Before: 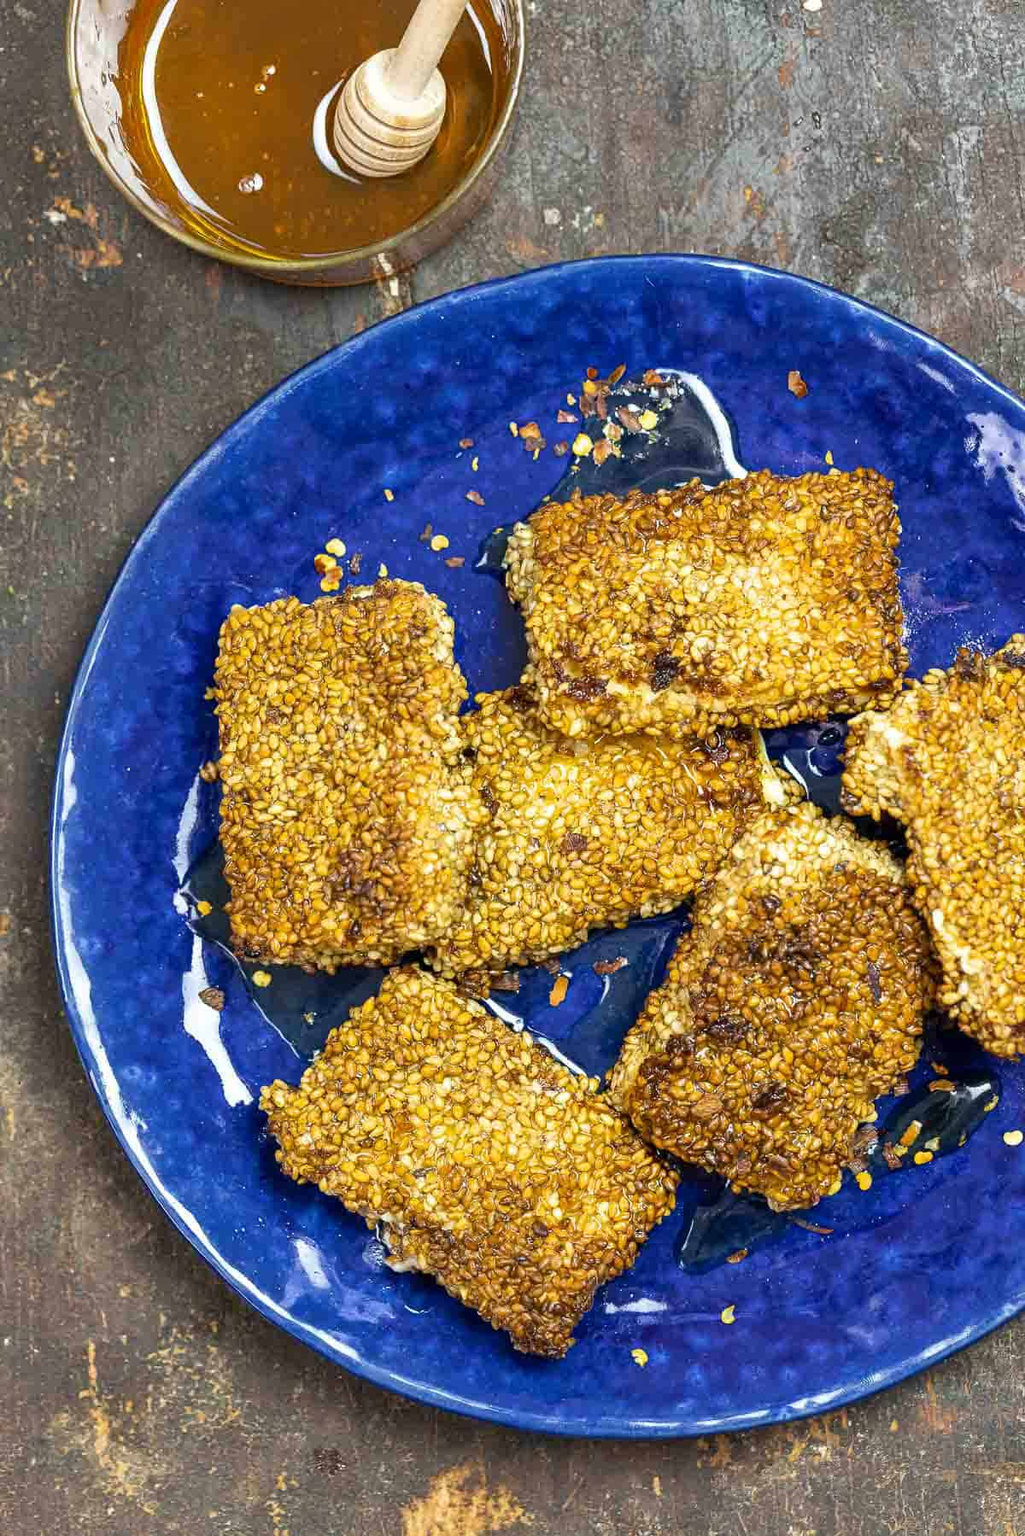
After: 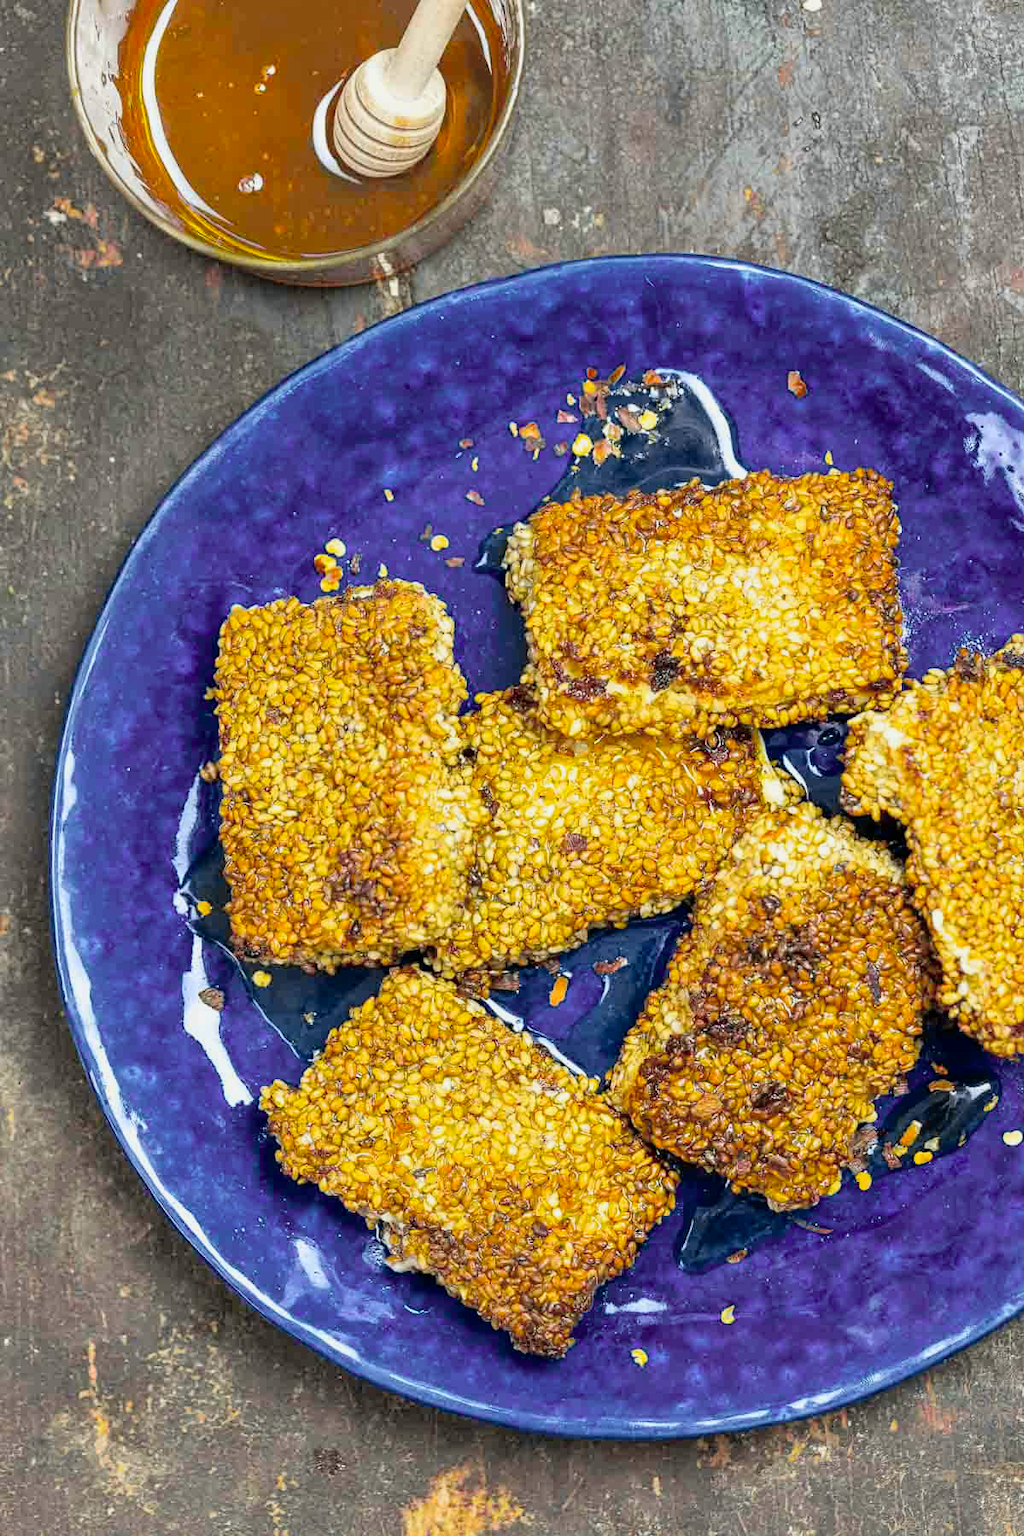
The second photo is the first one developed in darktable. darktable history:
color calibration: illuminant same as pipeline (D50), adaptation XYZ, x 0.347, y 0.358, temperature 5020.74 K
tone curve: curves: ch0 [(0, 0) (0.07, 0.052) (0.23, 0.254) (0.486, 0.53) (0.822, 0.825) (0.994, 0.955)]; ch1 [(0, 0) (0.226, 0.261) (0.379, 0.442) (0.469, 0.472) (0.495, 0.495) (0.514, 0.504) (0.561, 0.568) (0.59, 0.612) (1, 1)]; ch2 [(0, 0) (0.269, 0.299) (0.459, 0.441) (0.498, 0.499) (0.523, 0.52) (0.586, 0.569) (0.635, 0.617) (0.659, 0.681) (0.718, 0.764) (1, 1)], color space Lab, independent channels, preserve colors none
